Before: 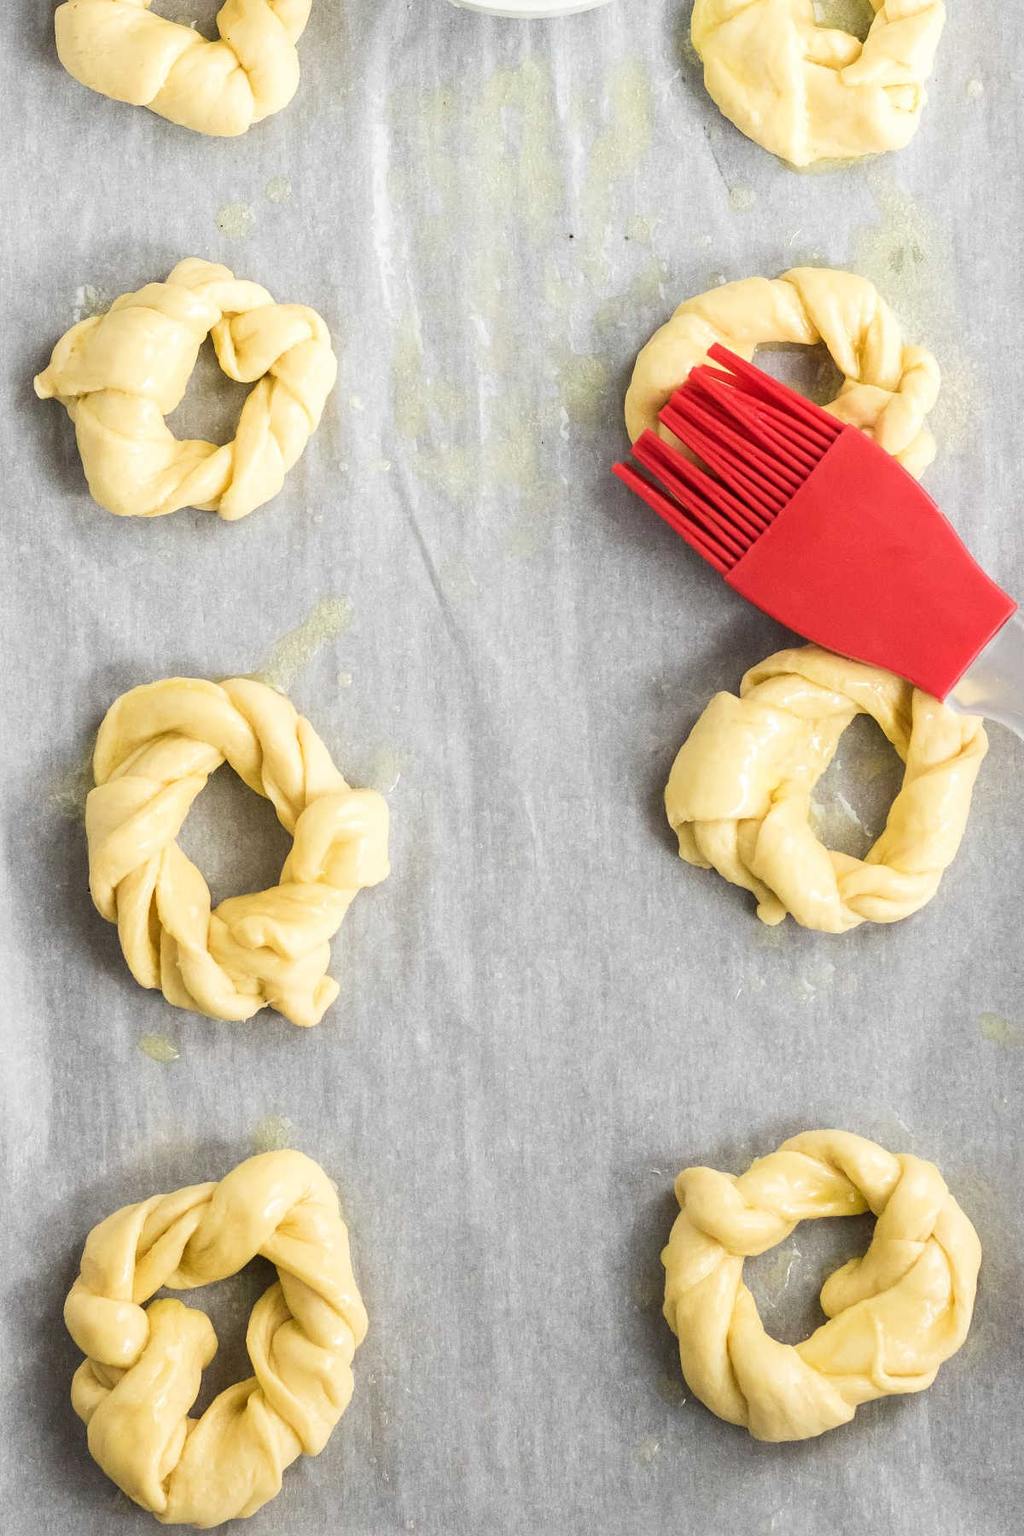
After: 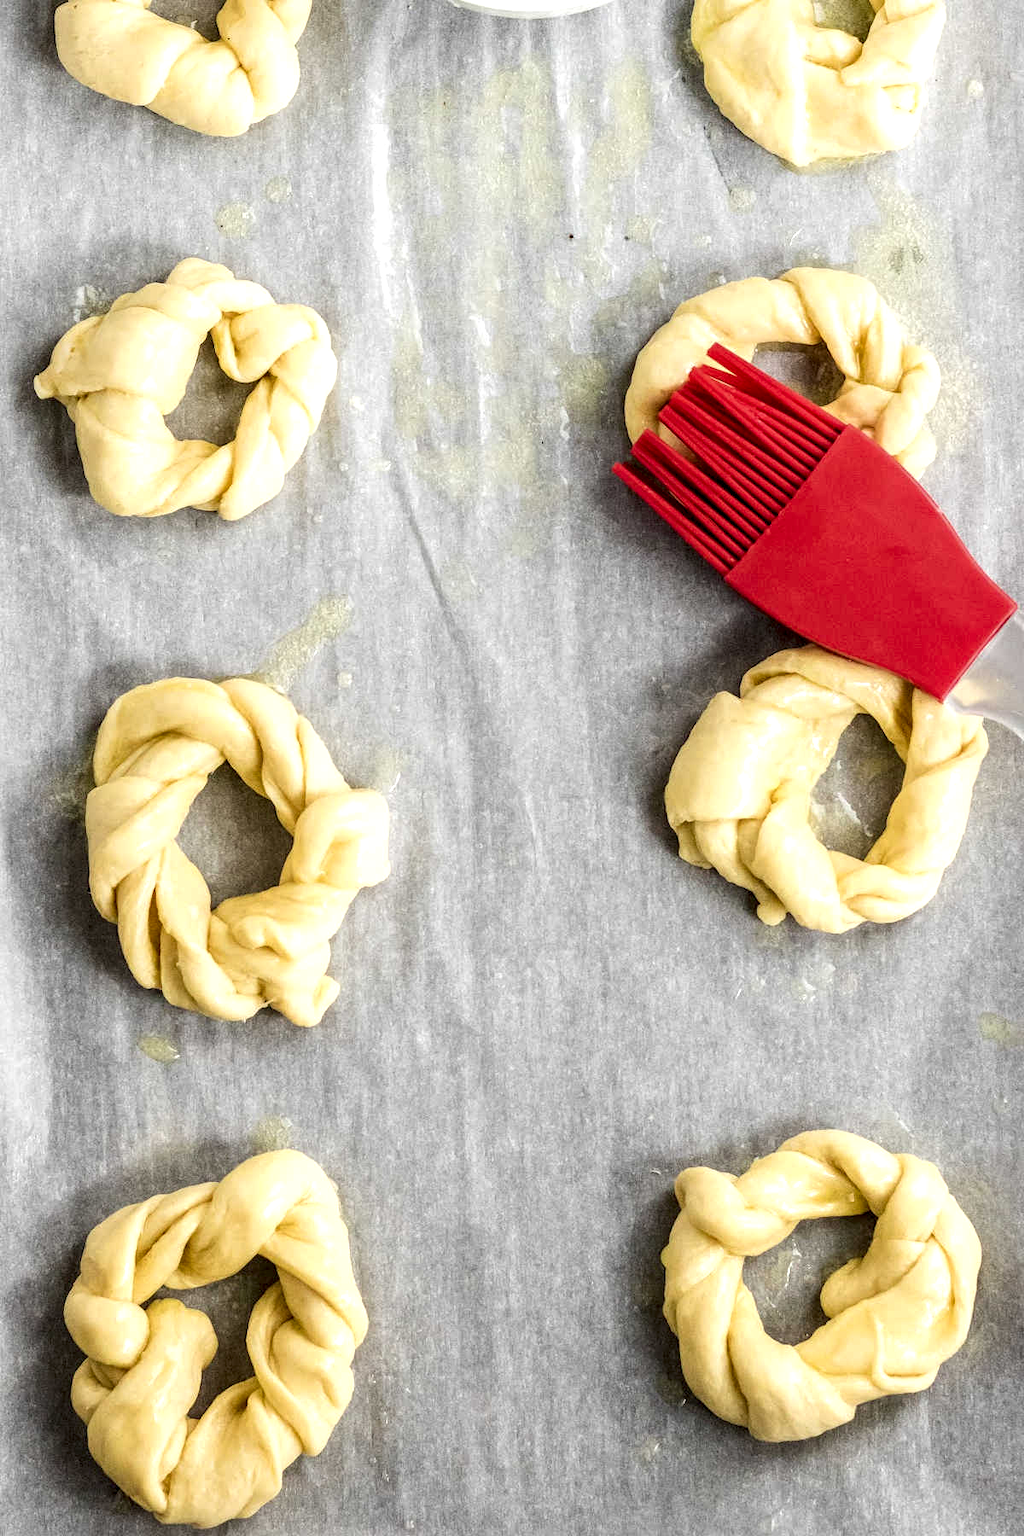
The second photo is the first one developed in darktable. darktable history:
local contrast: highlights 64%, shadows 53%, detail 168%, midtone range 0.509
